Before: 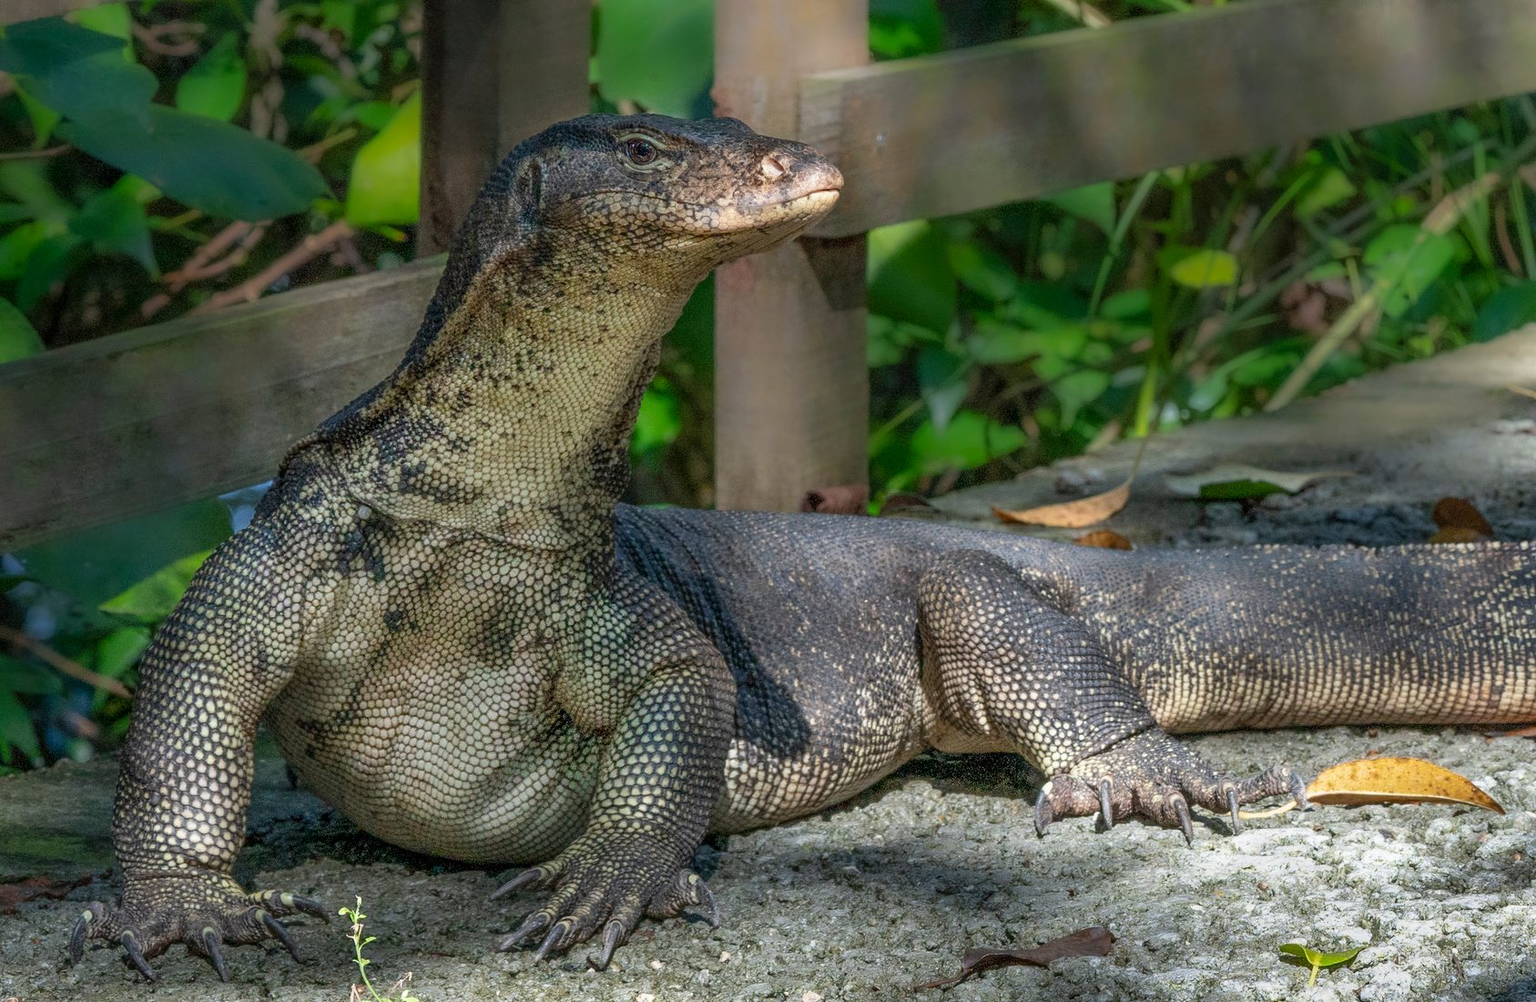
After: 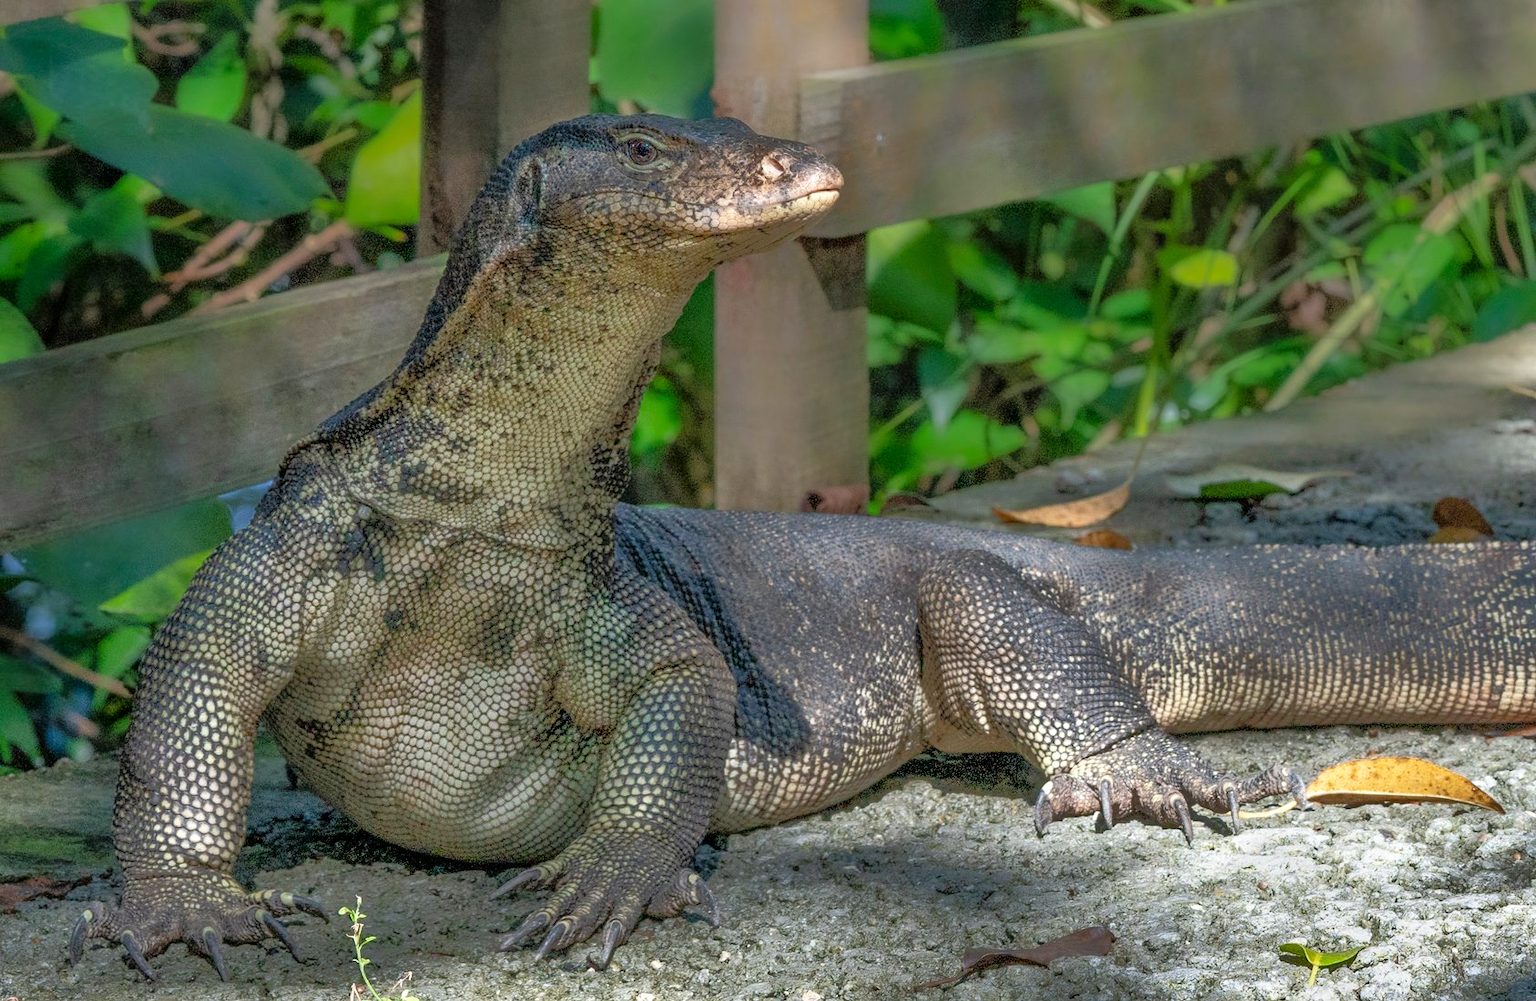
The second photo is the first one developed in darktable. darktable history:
tone equalizer: -8 EV -0.51 EV, -7 EV -0.328 EV, -6 EV -0.11 EV, -5 EV 0.401 EV, -4 EV 0.96 EV, -3 EV 0.773 EV, -2 EV -0.007 EV, -1 EV 0.144 EV, +0 EV -0.018 EV
